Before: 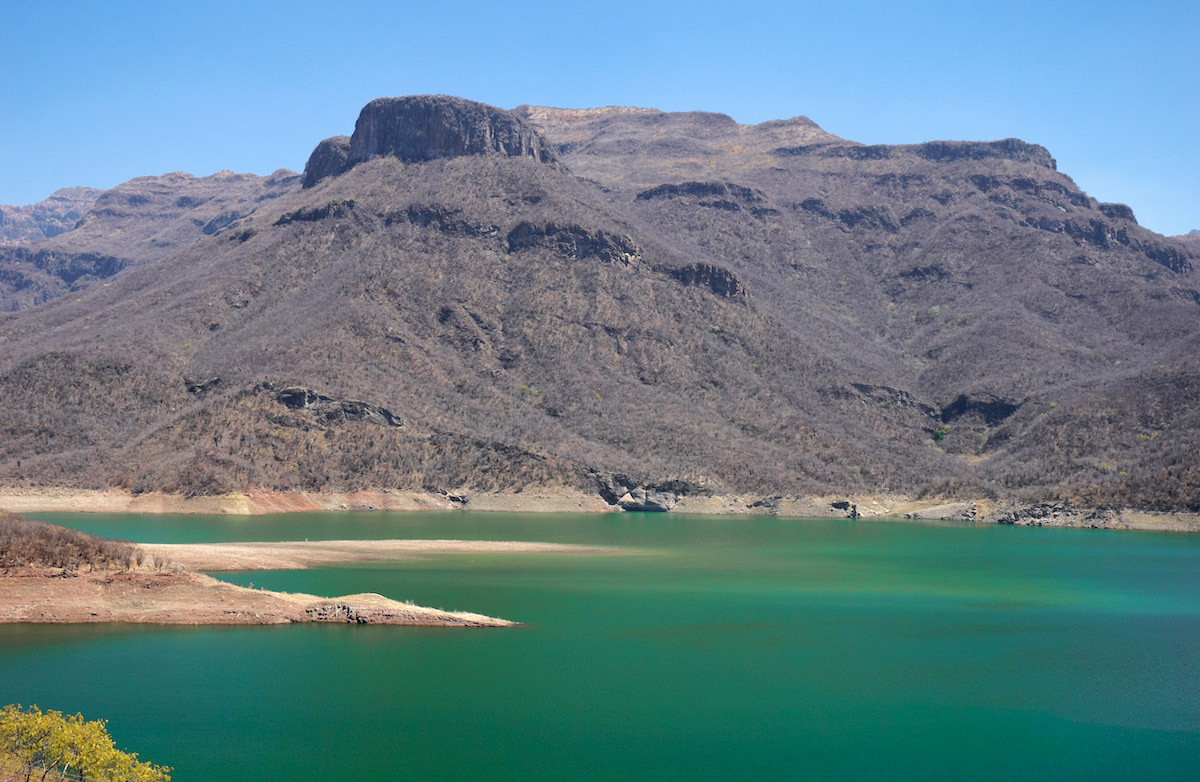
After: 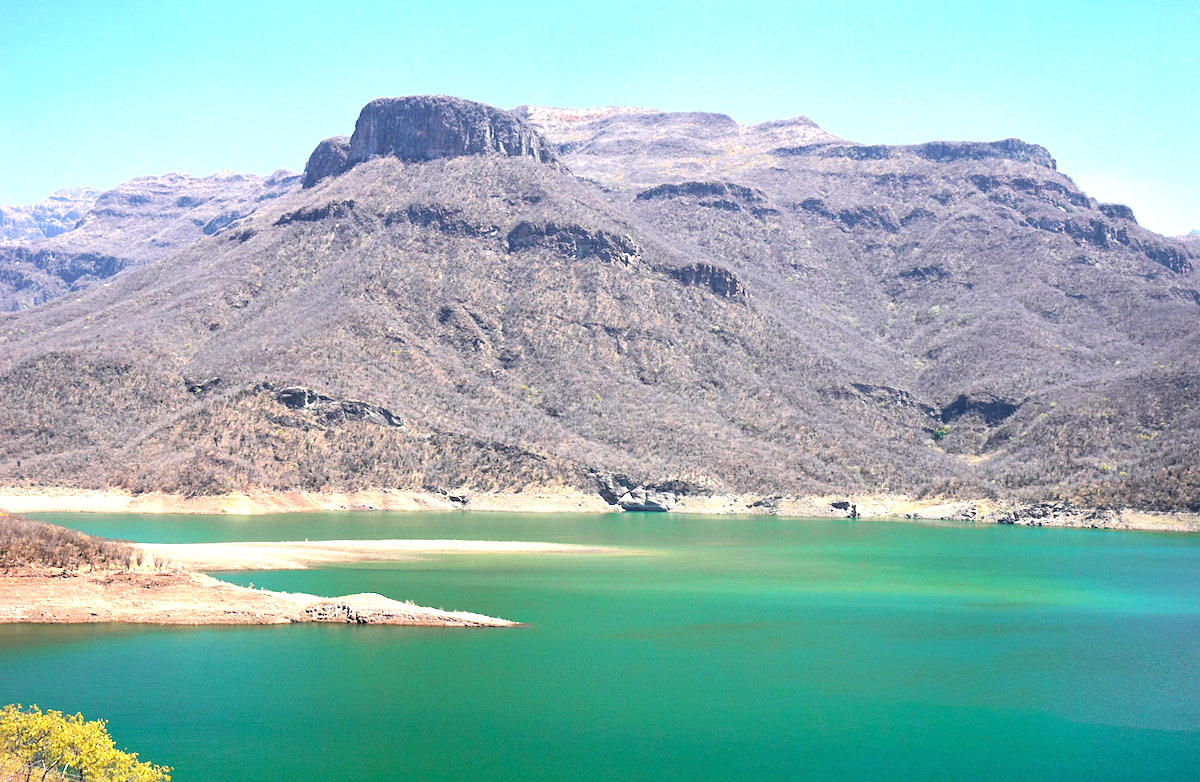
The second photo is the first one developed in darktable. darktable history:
exposure: black level correction 0, exposure 1.2 EV, compensate exposure bias true, compensate highlight preservation false
sharpen: amount 0.2
